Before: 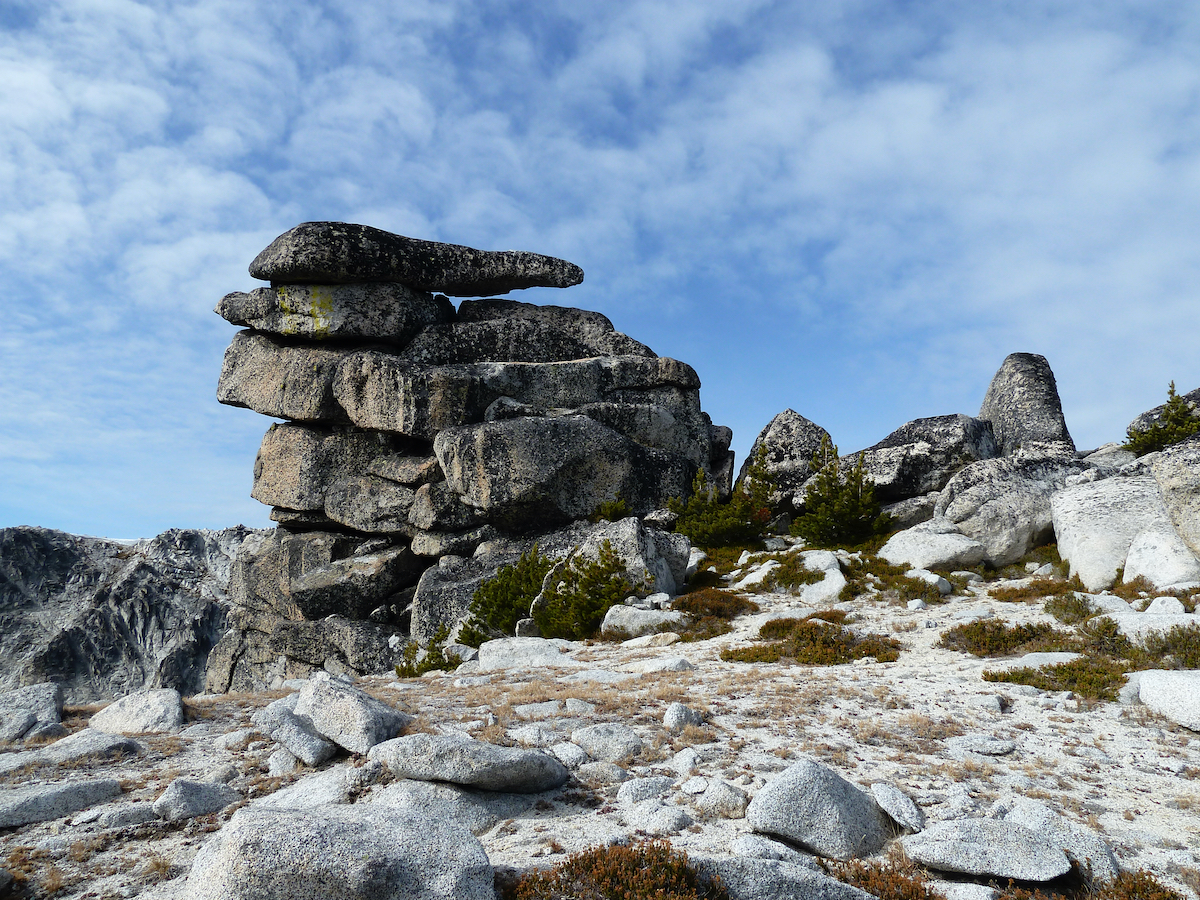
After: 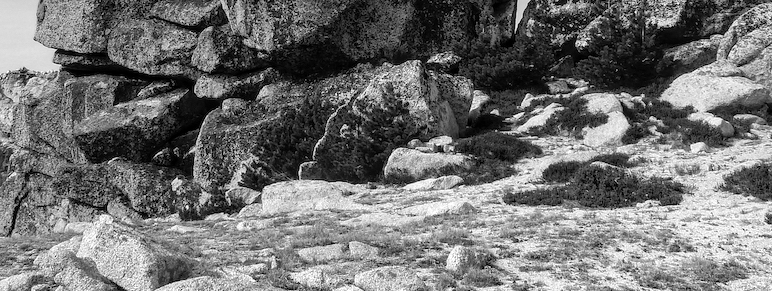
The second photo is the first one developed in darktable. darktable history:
color calibration: output gray [0.253, 0.26, 0.487, 0], illuminant custom, x 0.344, y 0.359, temperature 5082.22 K
exposure: exposure 0.232 EV, compensate exposure bias true, compensate highlight preservation false
local contrast: on, module defaults
crop: left 18.152%, top 50.794%, right 17.479%, bottom 16.869%
shadows and highlights: shadows 25.43, highlights -24.03
